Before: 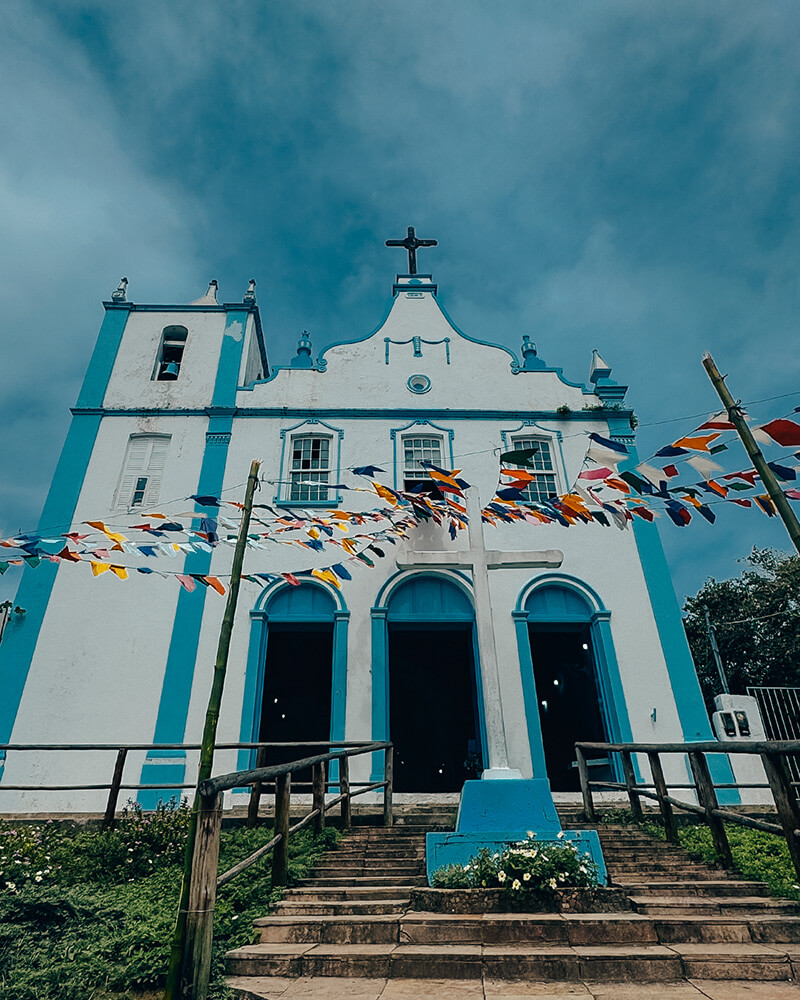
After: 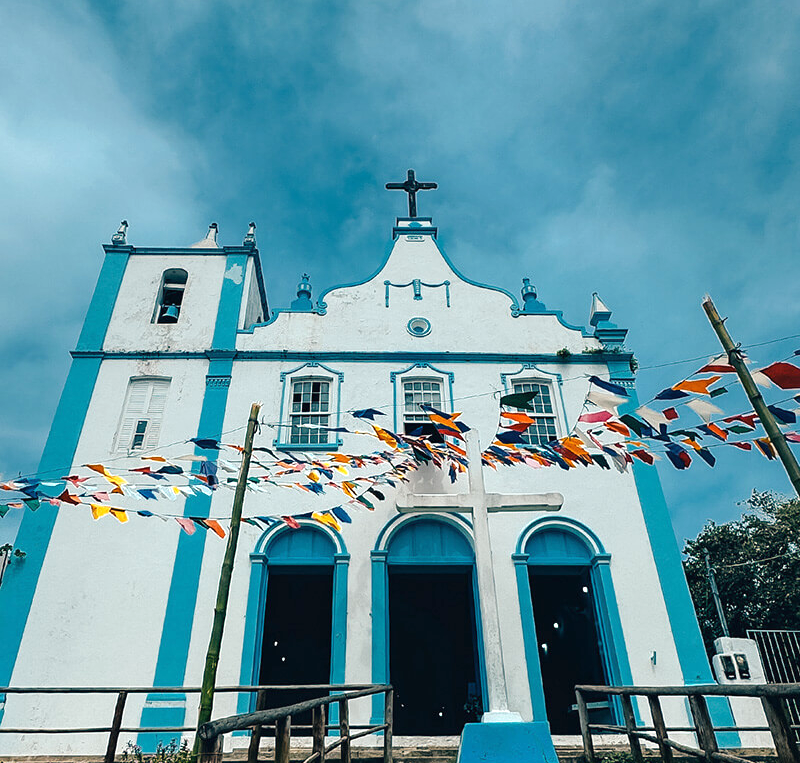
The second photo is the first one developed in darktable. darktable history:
crop: top 5.713%, bottom 17.9%
exposure: black level correction 0, exposure 0.694 EV, compensate highlight preservation false
